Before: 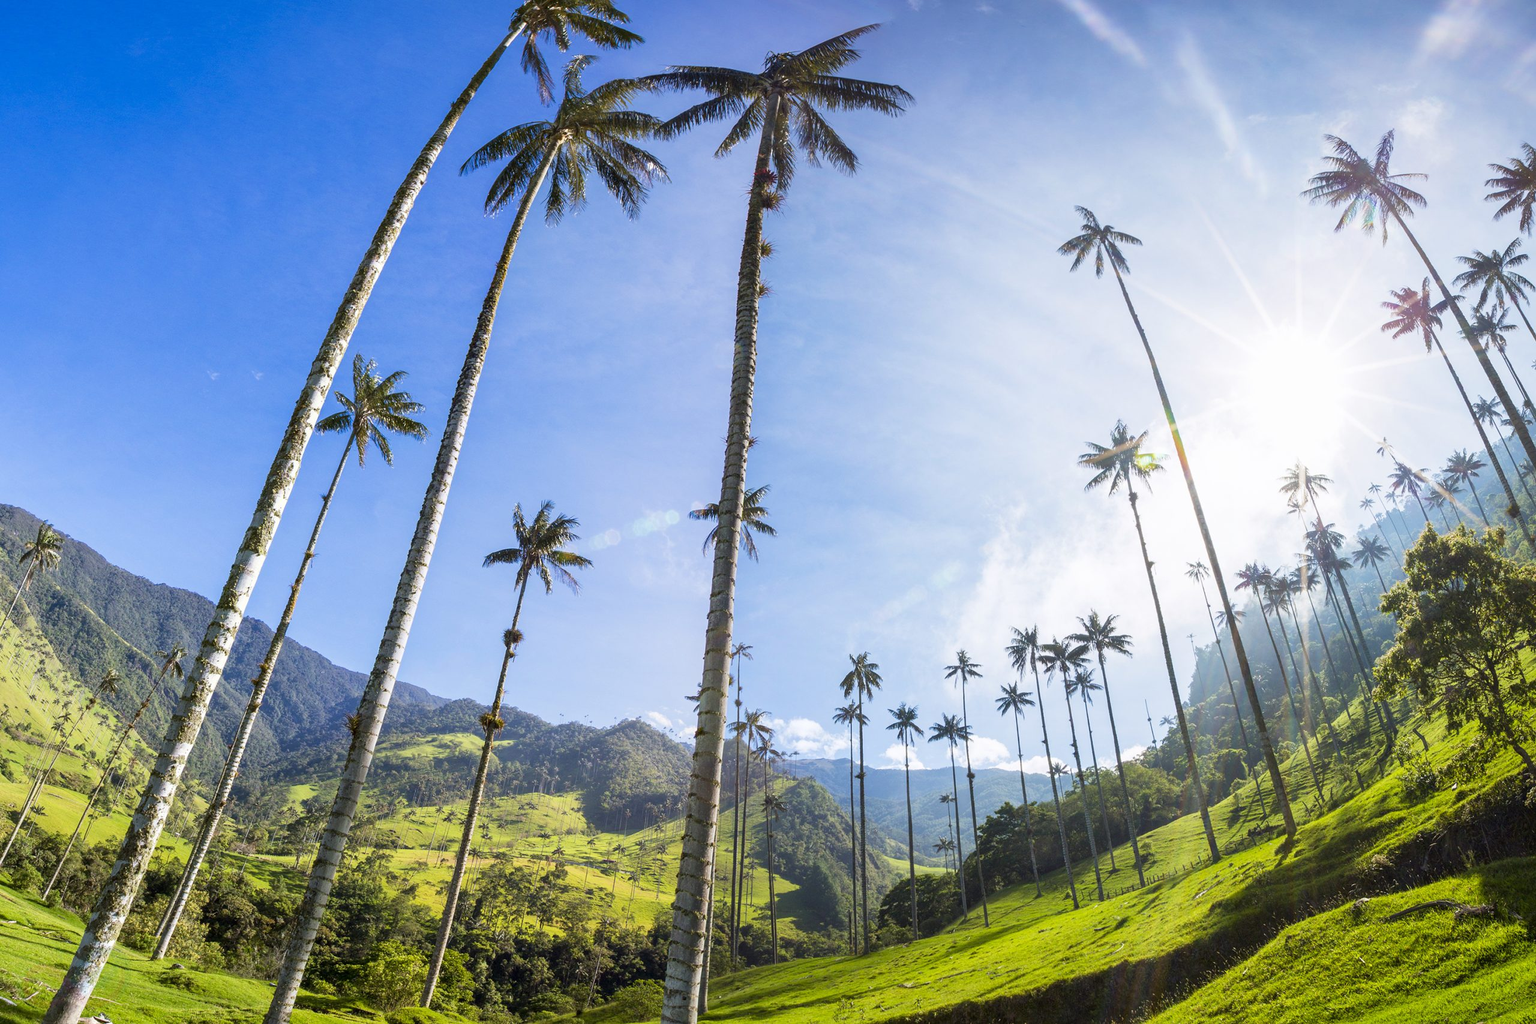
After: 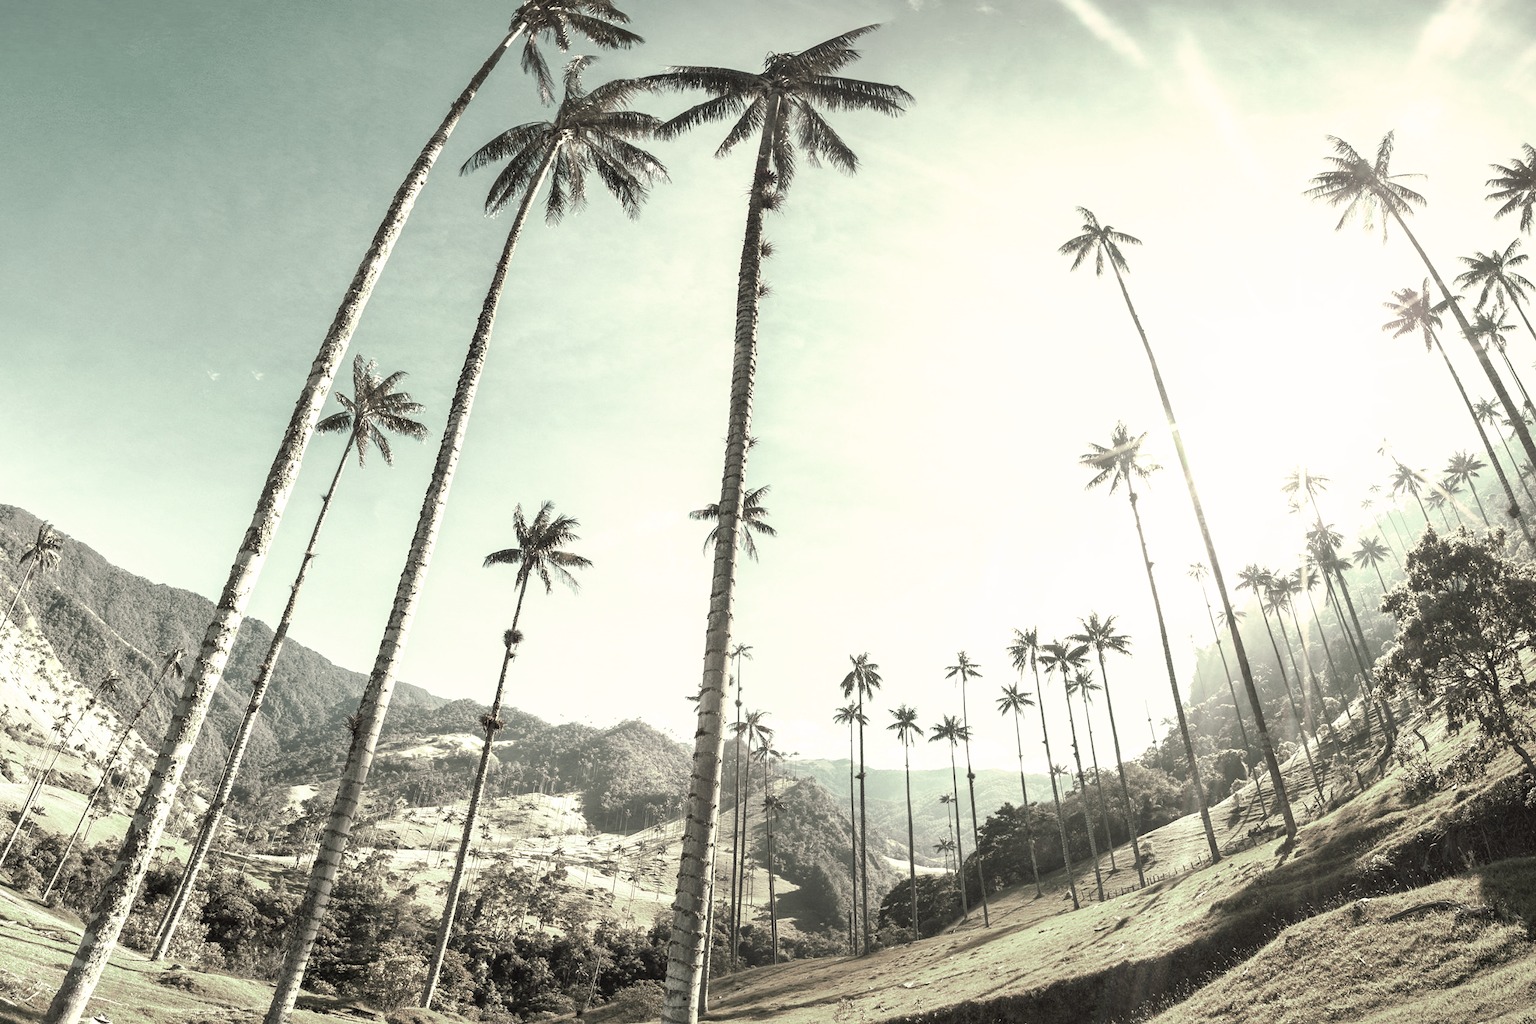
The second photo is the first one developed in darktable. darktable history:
tone curve: curves: ch0 [(0, 0) (0.003, 0.032) (0.011, 0.036) (0.025, 0.049) (0.044, 0.075) (0.069, 0.112) (0.1, 0.151) (0.136, 0.197) (0.177, 0.241) (0.224, 0.295) (0.277, 0.355) (0.335, 0.429) (0.399, 0.512) (0.468, 0.607) (0.543, 0.702) (0.623, 0.796) (0.709, 0.903) (0.801, 0.987) (0.898, 0.997) (1, 1)], preserve colors none
color look up table: target L [100.31, 75.38, 96.27, 80.12, 90.92, 100.29, 82.44, 74.04, 69.34, 73.3, 59.75, 60.49, 44.44, 45.38, 23.15, 20.51, 200.08, 83.04, 66.31, 65.91, 65.18, 55.67, 47.12, 54.73, 23.02, 35.08, 27.41, 20.36, 0.633, 83.97, 72.03, 74.22, 56.82, 55.67, 52.2, 44.23, 21.82, 42.88, 39.71, 12, 2.062, 90.83, 84.24, 85.81, 76.55, 81.97, 62.95, 62.54, 57.68], target a [0.001, -0.89, -38.49, -8.01, 32.6, -1.786, -20.12, -17.62, -7.098, -3.469, -1.327, -0.536, -6.624, -4.24, -6.186, -0.316, 0, -15.47, 6.75, 3.424, 1.598, 11.93, 10.18, 6.679, 20.97, 10.24, 3.787, 8.677, 1.232, 2.436, 4.505, 0.678, 12.71, 2.852, -7.777, -0.565, 17.46, -1.28, -2.55, 1.923, 0.686, 30.36, -20.39, -5.717, -10.97, -15.2, -15.22, -3.201, -6.968], target b [-0.001, 11.01, 33.54, 12.62, -16.11, 23.49, 10.96, 14.55, 16.66, 9.223, 13.9, 10.25, 9.794, 6.296, 7.062, 4.821, 0, 14.81, 9.293, 13.21, 8.319, 5.506, 9.237, 7.391, 2.327, 6.672, 7.505, 2.916, 0.3, 9.596, 5.339, 6.7, 1.536, 1.355, 2.803, 4.709, -0.782, -2.55, 1.731, -5.713, -1.462, 12.11, -1.647, 15.05, 7.735, 11.43, 7.646, 6.9, 4.571], num patches 49
